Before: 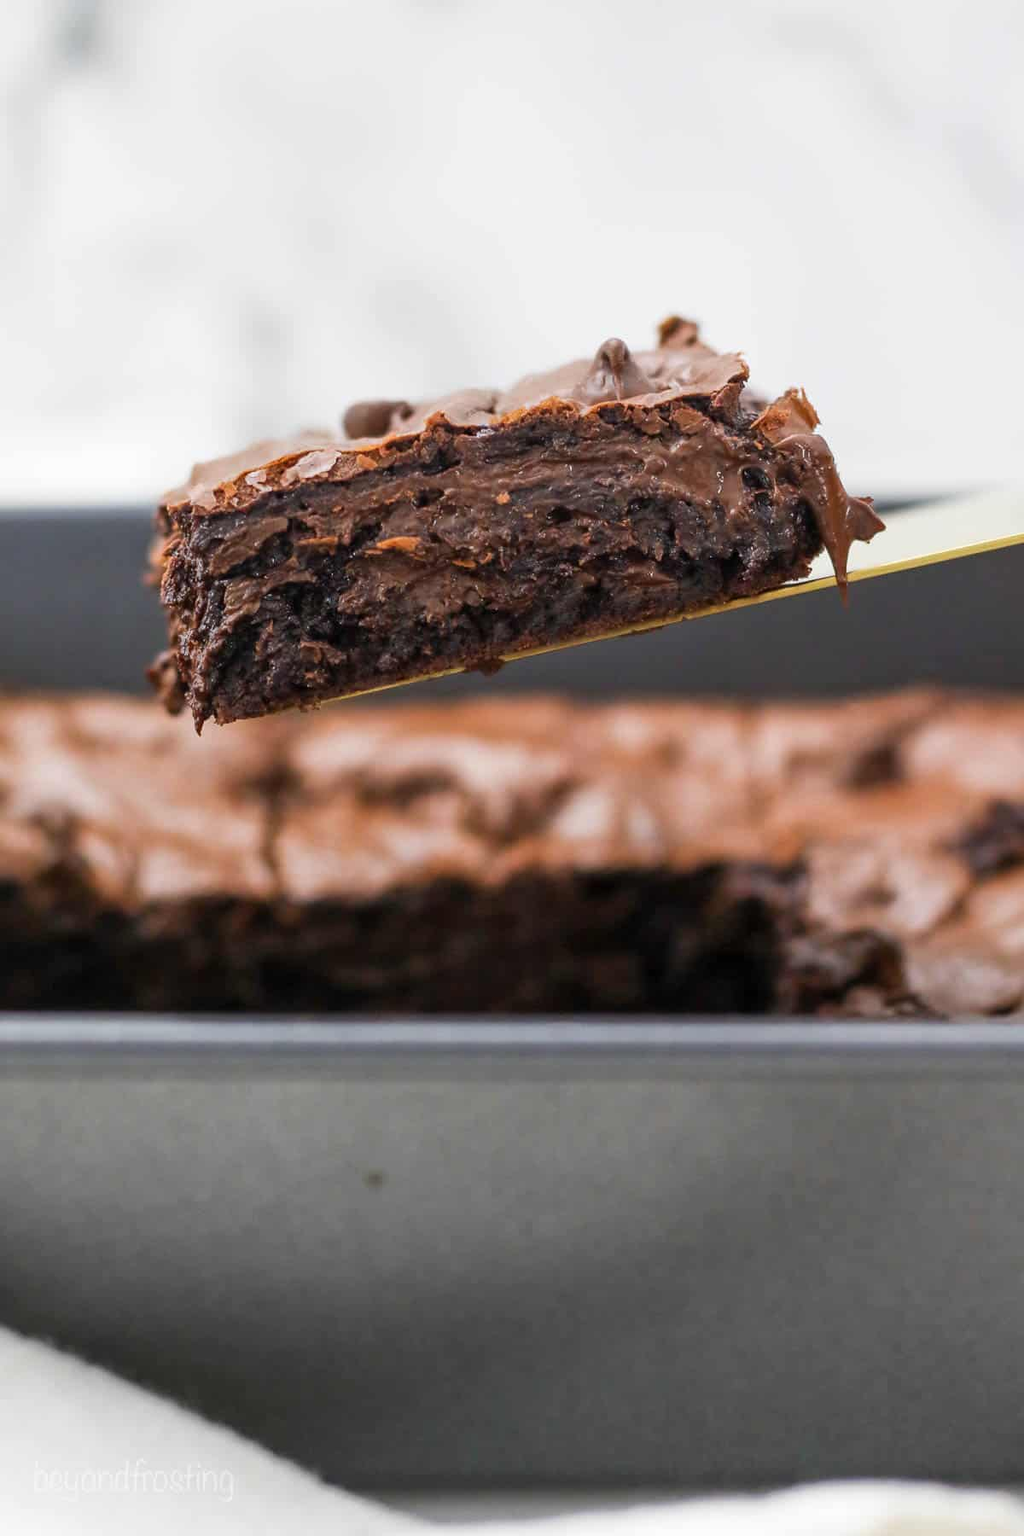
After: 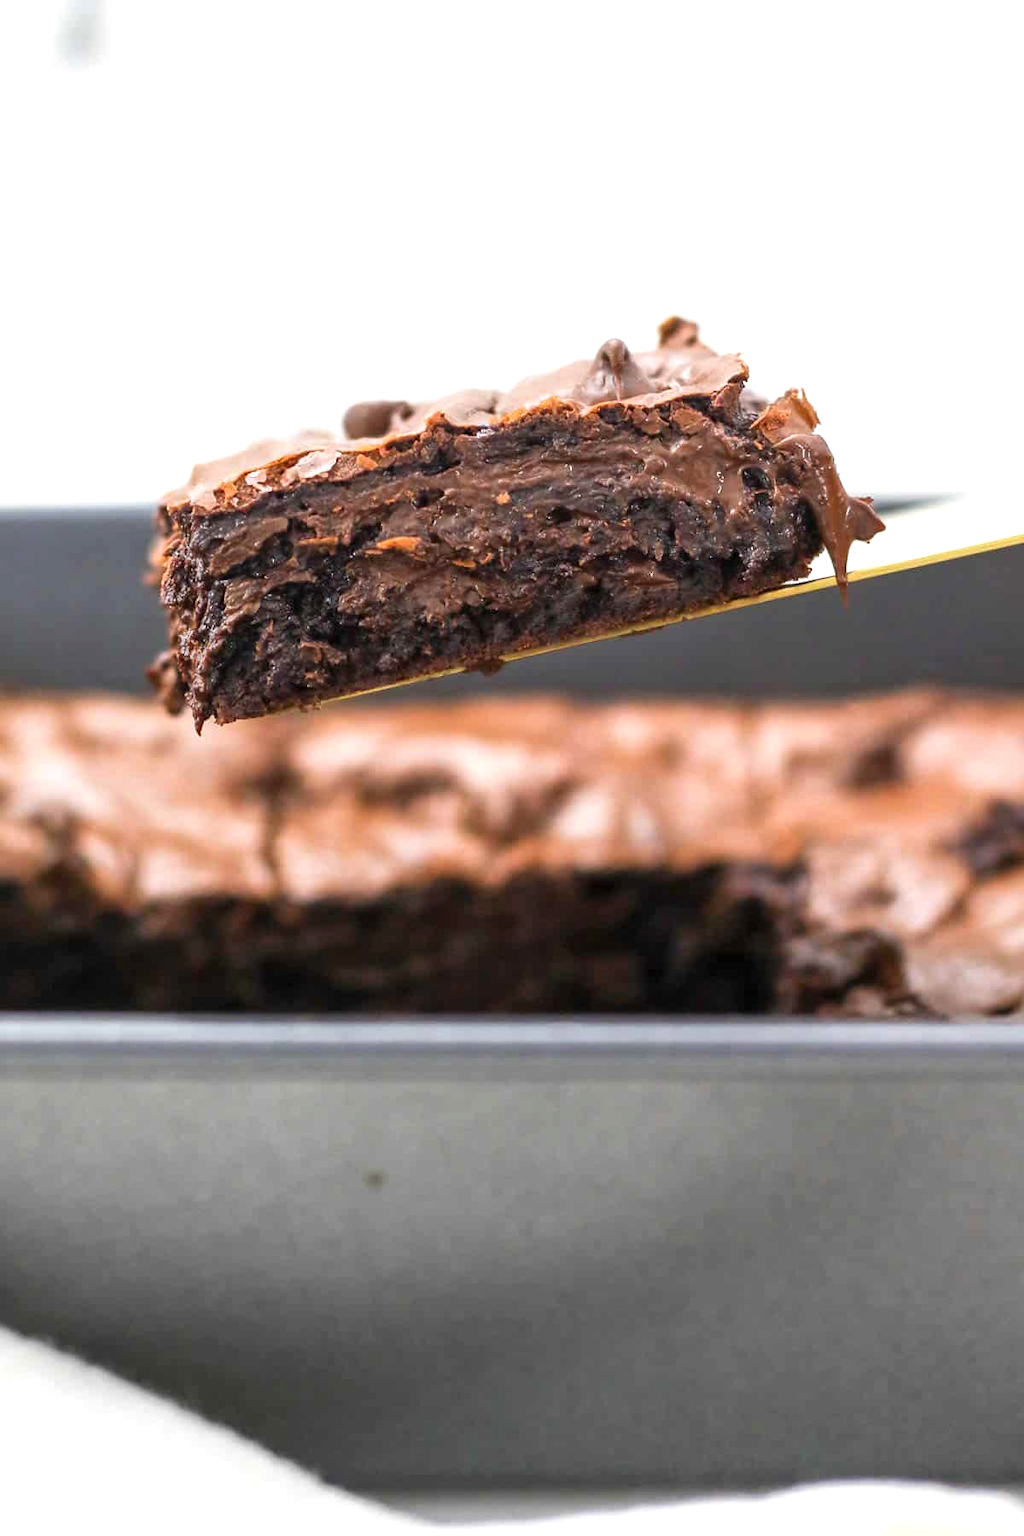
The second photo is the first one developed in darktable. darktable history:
exposure: exposure 0.583 EV, compensate highlight preservation false
